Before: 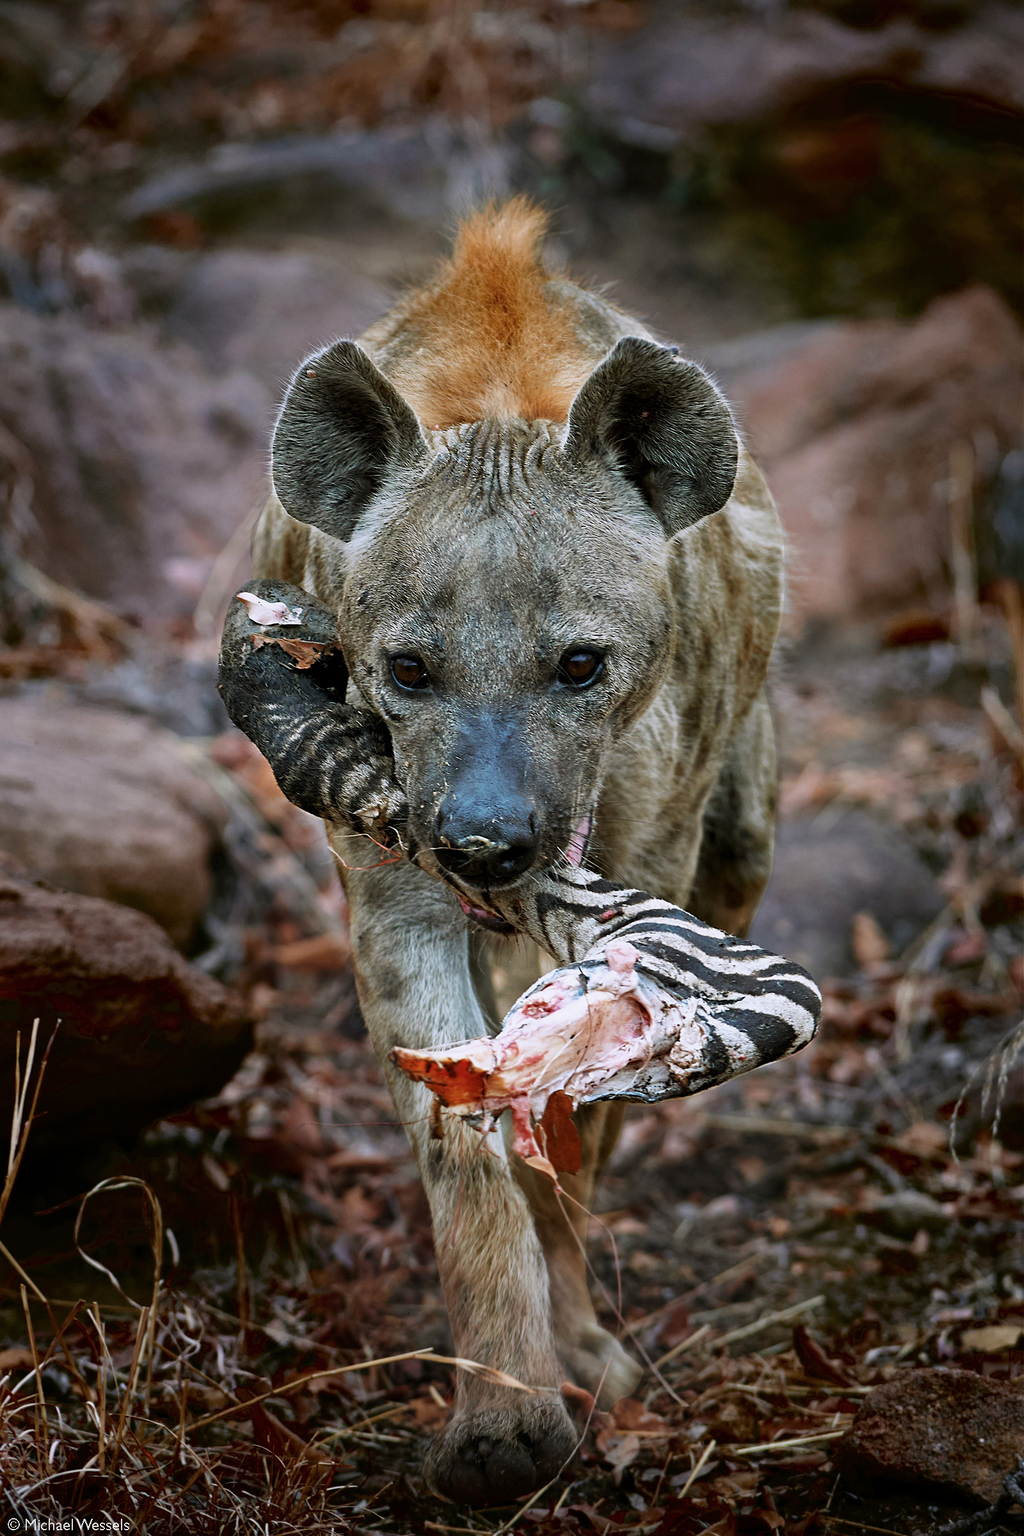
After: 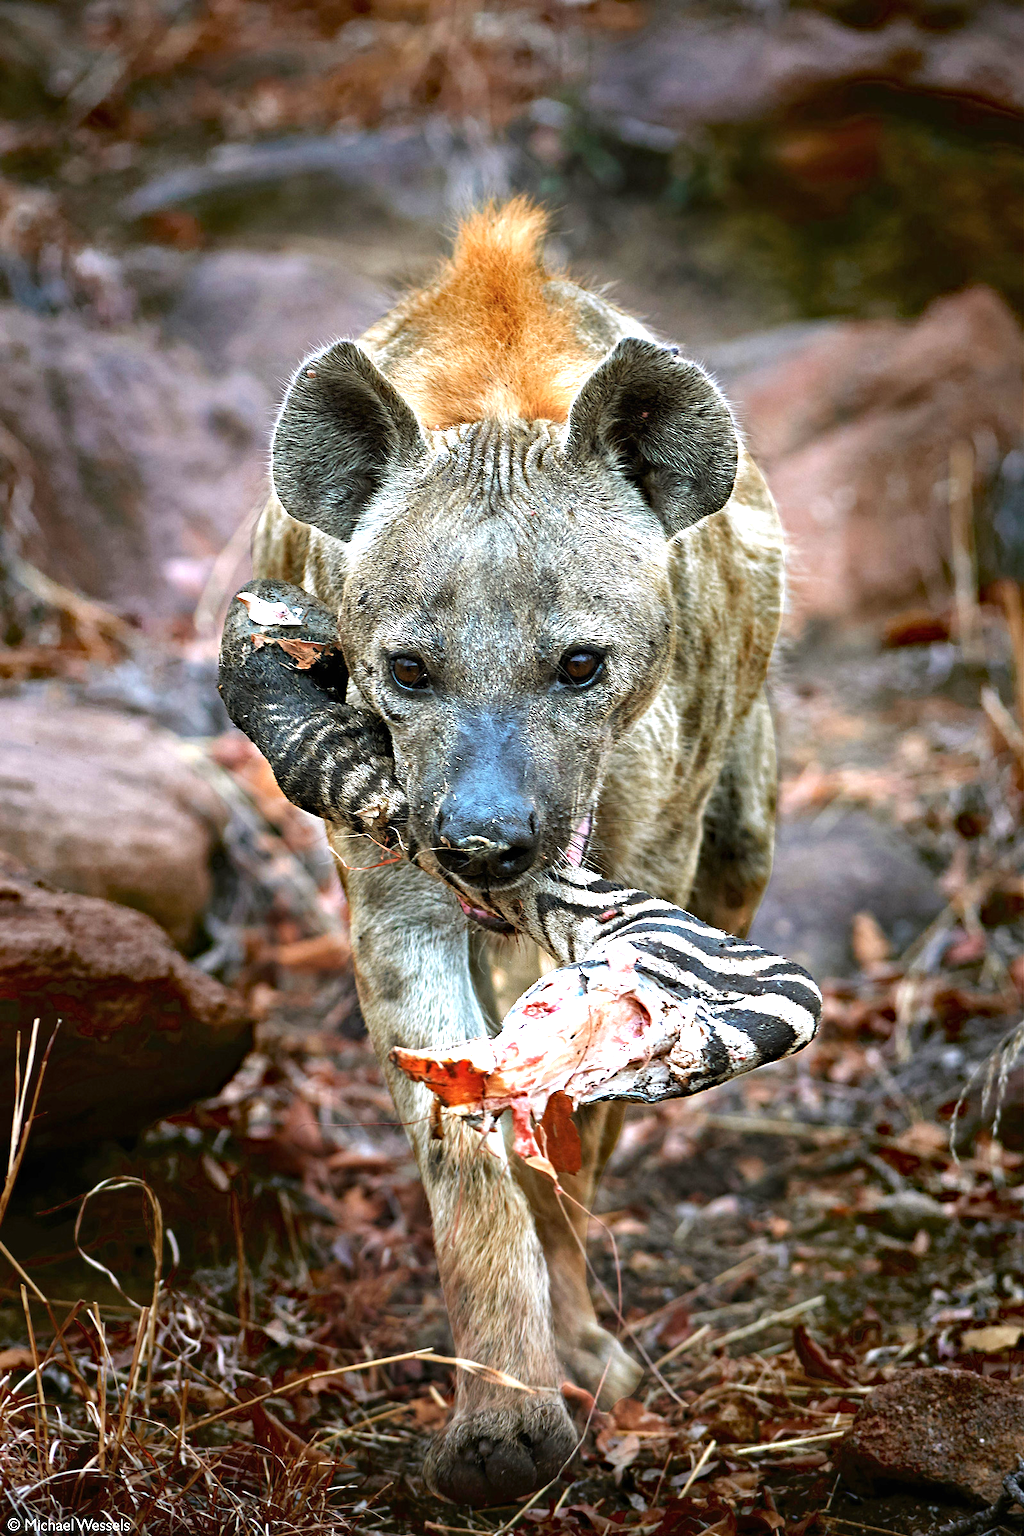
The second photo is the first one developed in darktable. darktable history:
haze removal: compatibility mode true, adaptive false
exposure: black level correction 0, exposure 1.199 EV, compensate highlight preservation false
